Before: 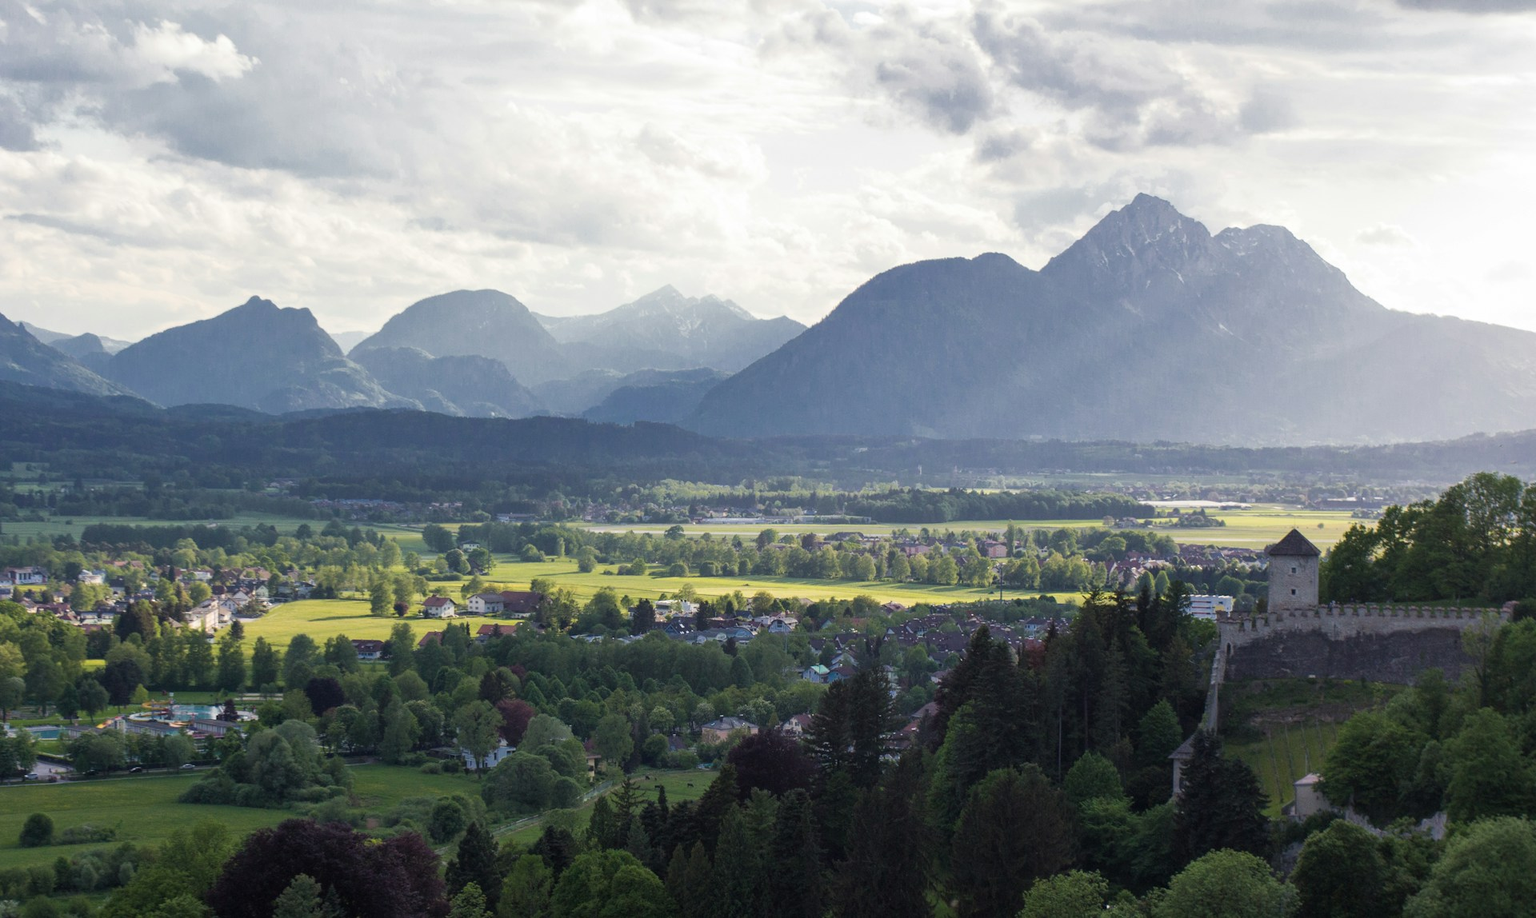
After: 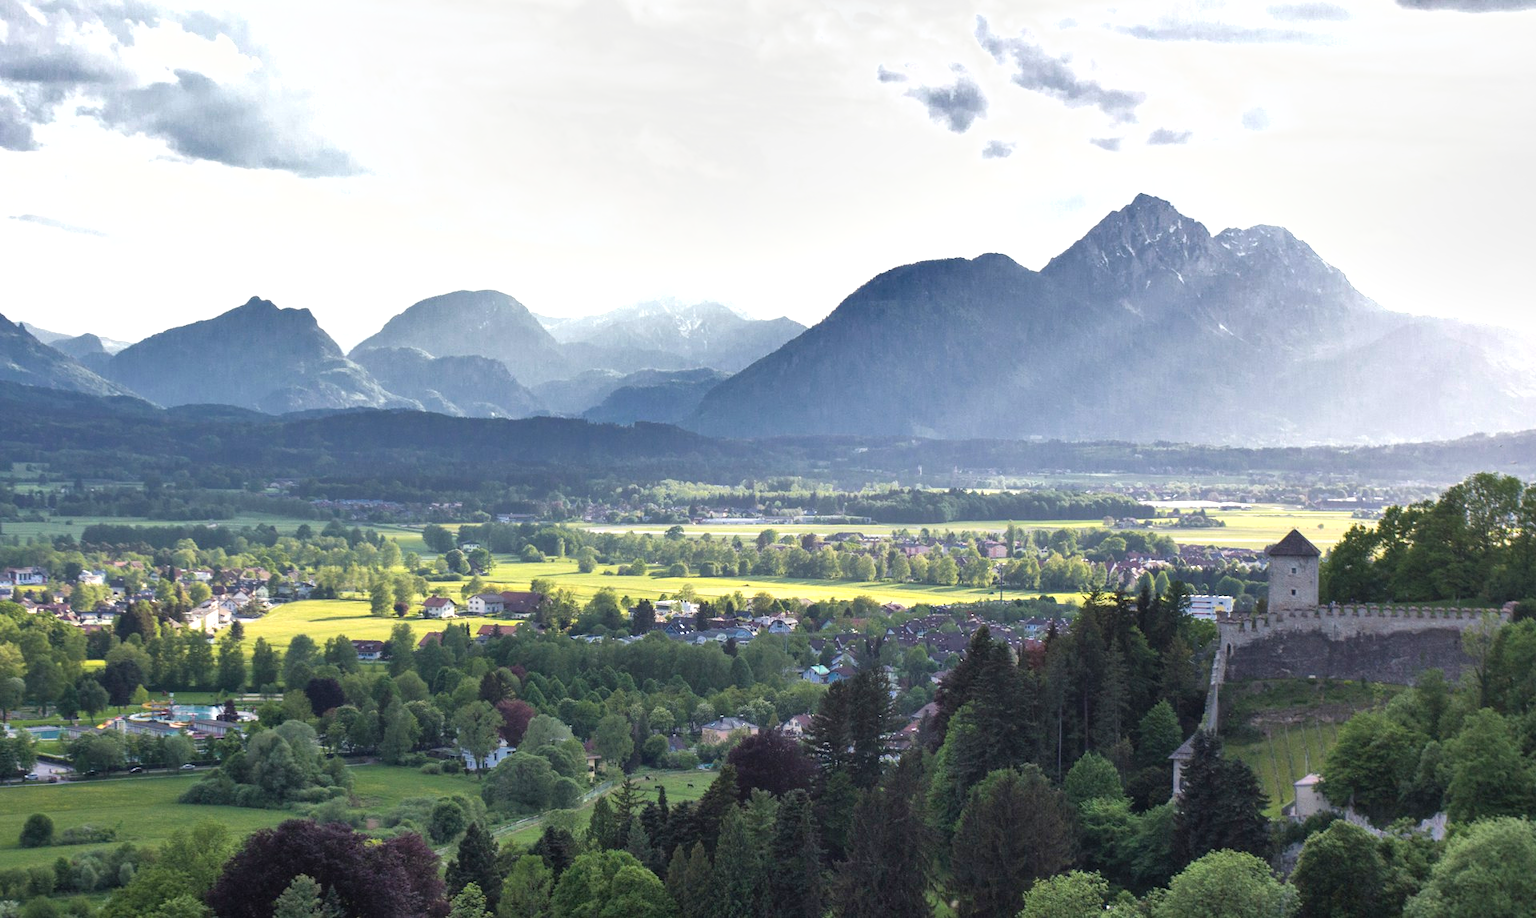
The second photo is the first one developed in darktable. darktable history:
contrast equalizer: y [[0.5 ×6], [0.5 ×6], [0.5, 0.5, 0.501, 0.545, 0.707, 0.863], [0 ×6], [0 ×6]]
shadows and highlights: radius 133.83, soften with gaussian
exposure: exposure 0.766 EV, compensate highlight preservation false
